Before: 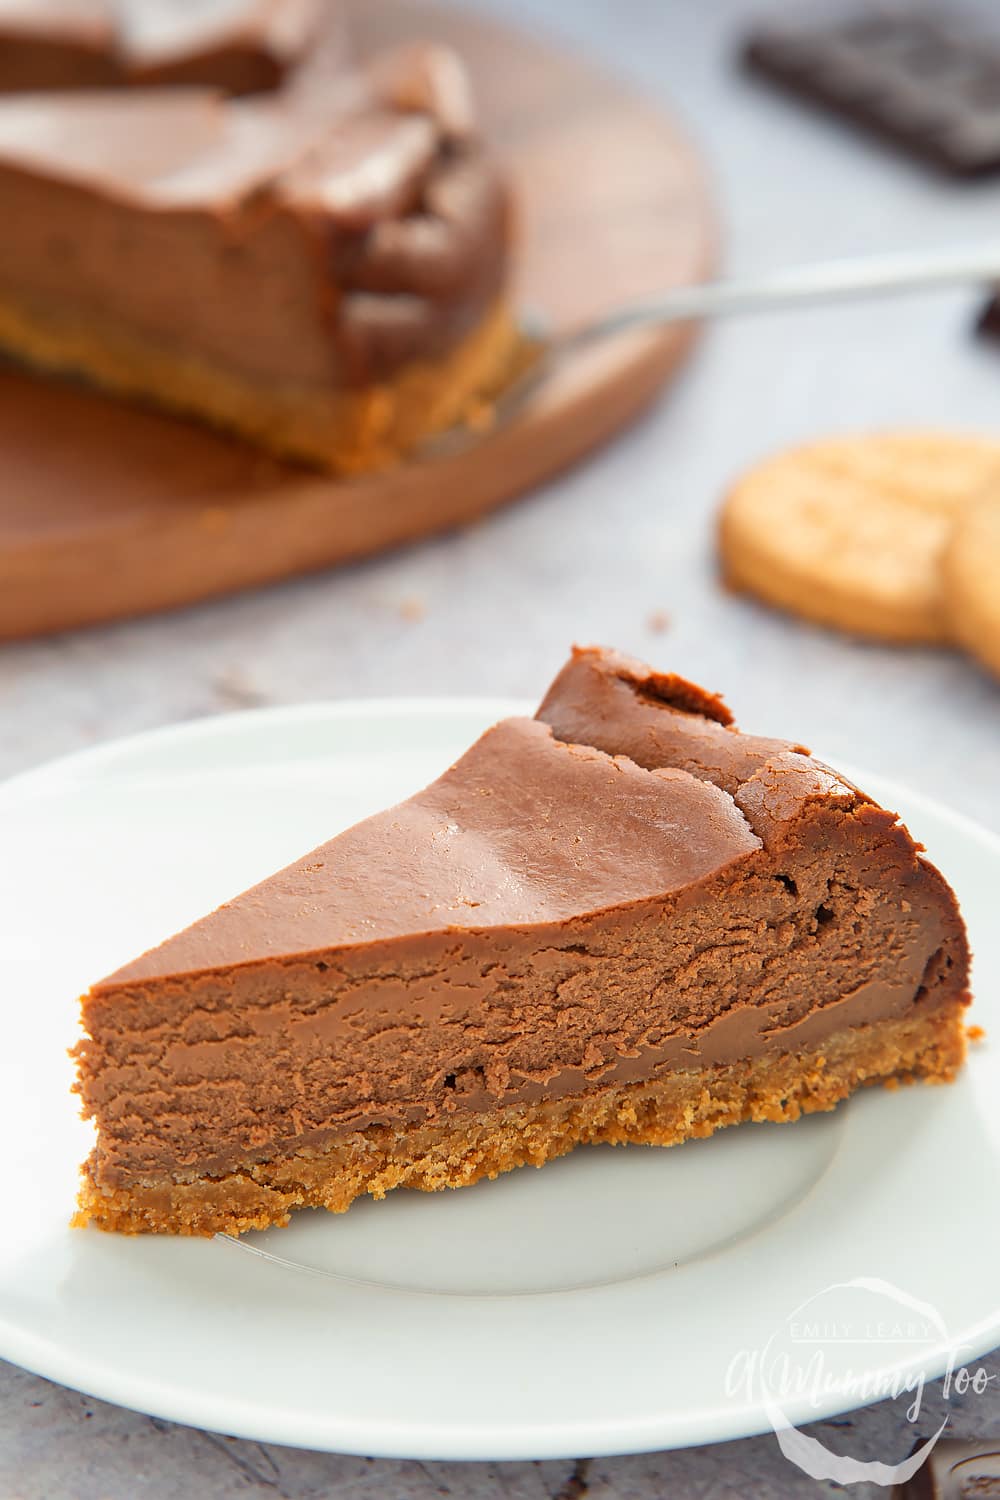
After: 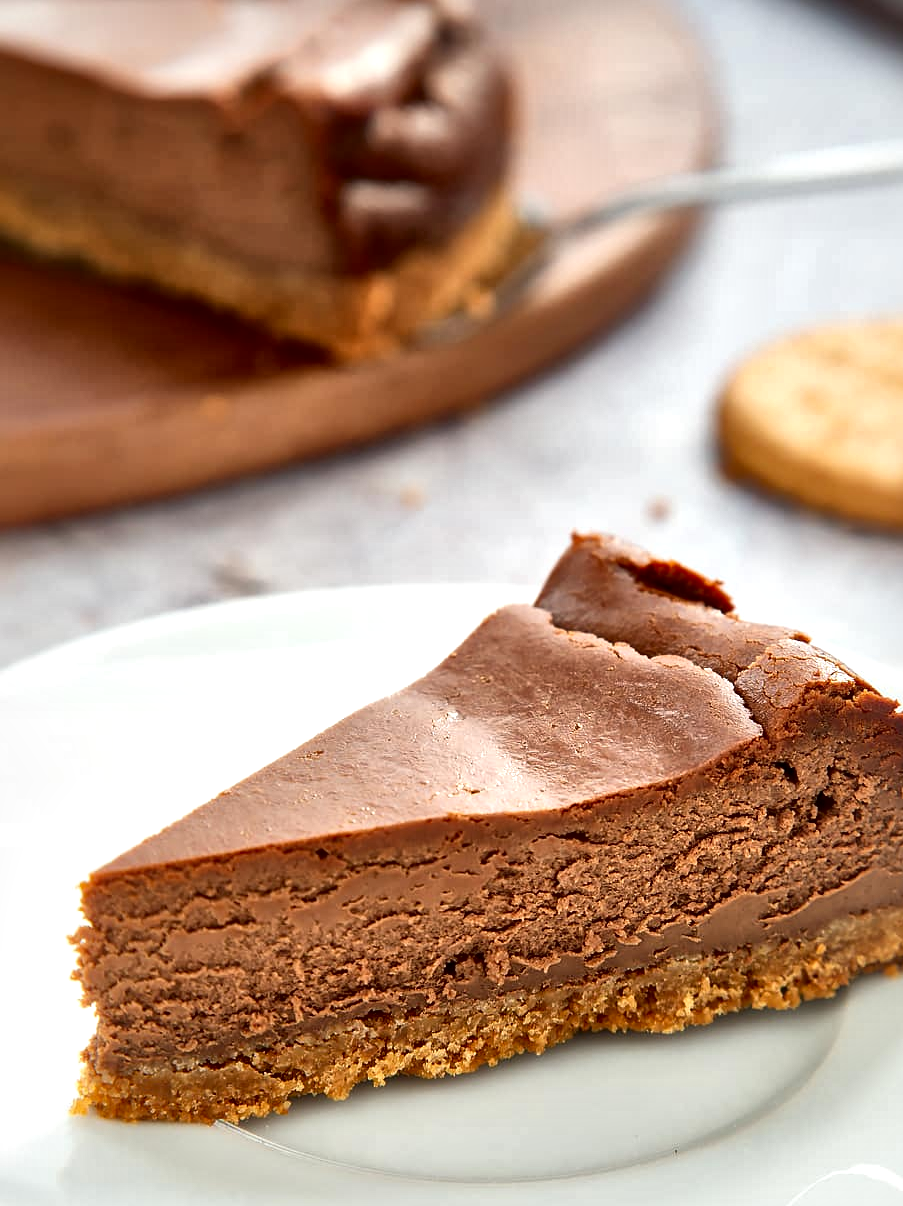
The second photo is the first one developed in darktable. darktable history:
local contrast: mode bilateral grid, contrast 44, coarseness 69, detail 214%, midtone range 0.2
crop: top 7.539%, right 9.698%, bottom 12.036%
